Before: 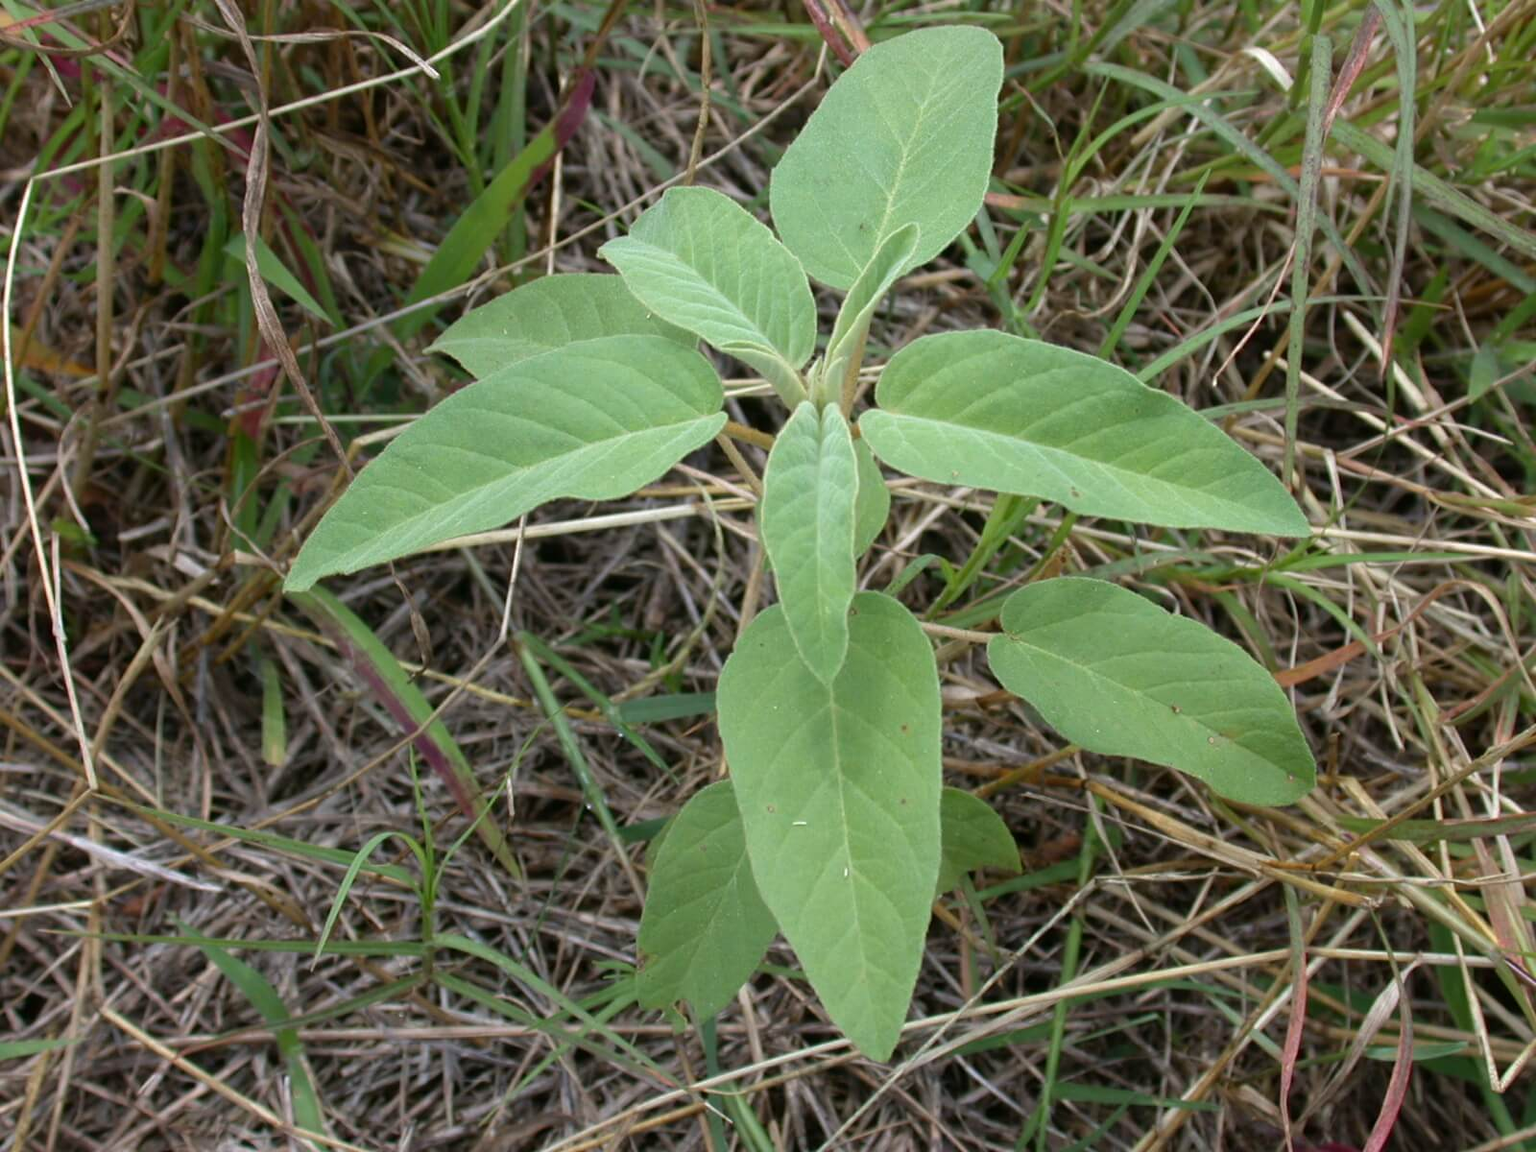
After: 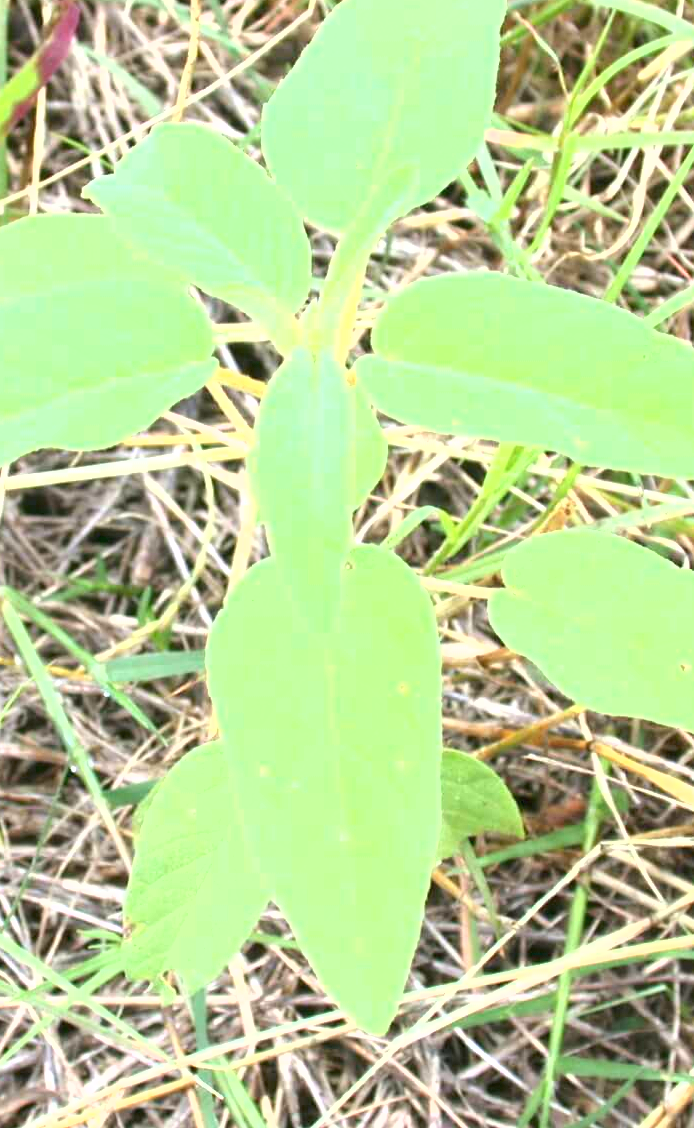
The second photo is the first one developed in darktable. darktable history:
shadows and highlights: shadows 11.93, white point adjustment 1.25, highlights -0.368, soften with gaussian
exposure: black level correction 0, exposure 2.347 EV, compensate exposure bias true, compensate highlight preservation false
crop: left 33.802%, top 5.946%, right 22.802%
